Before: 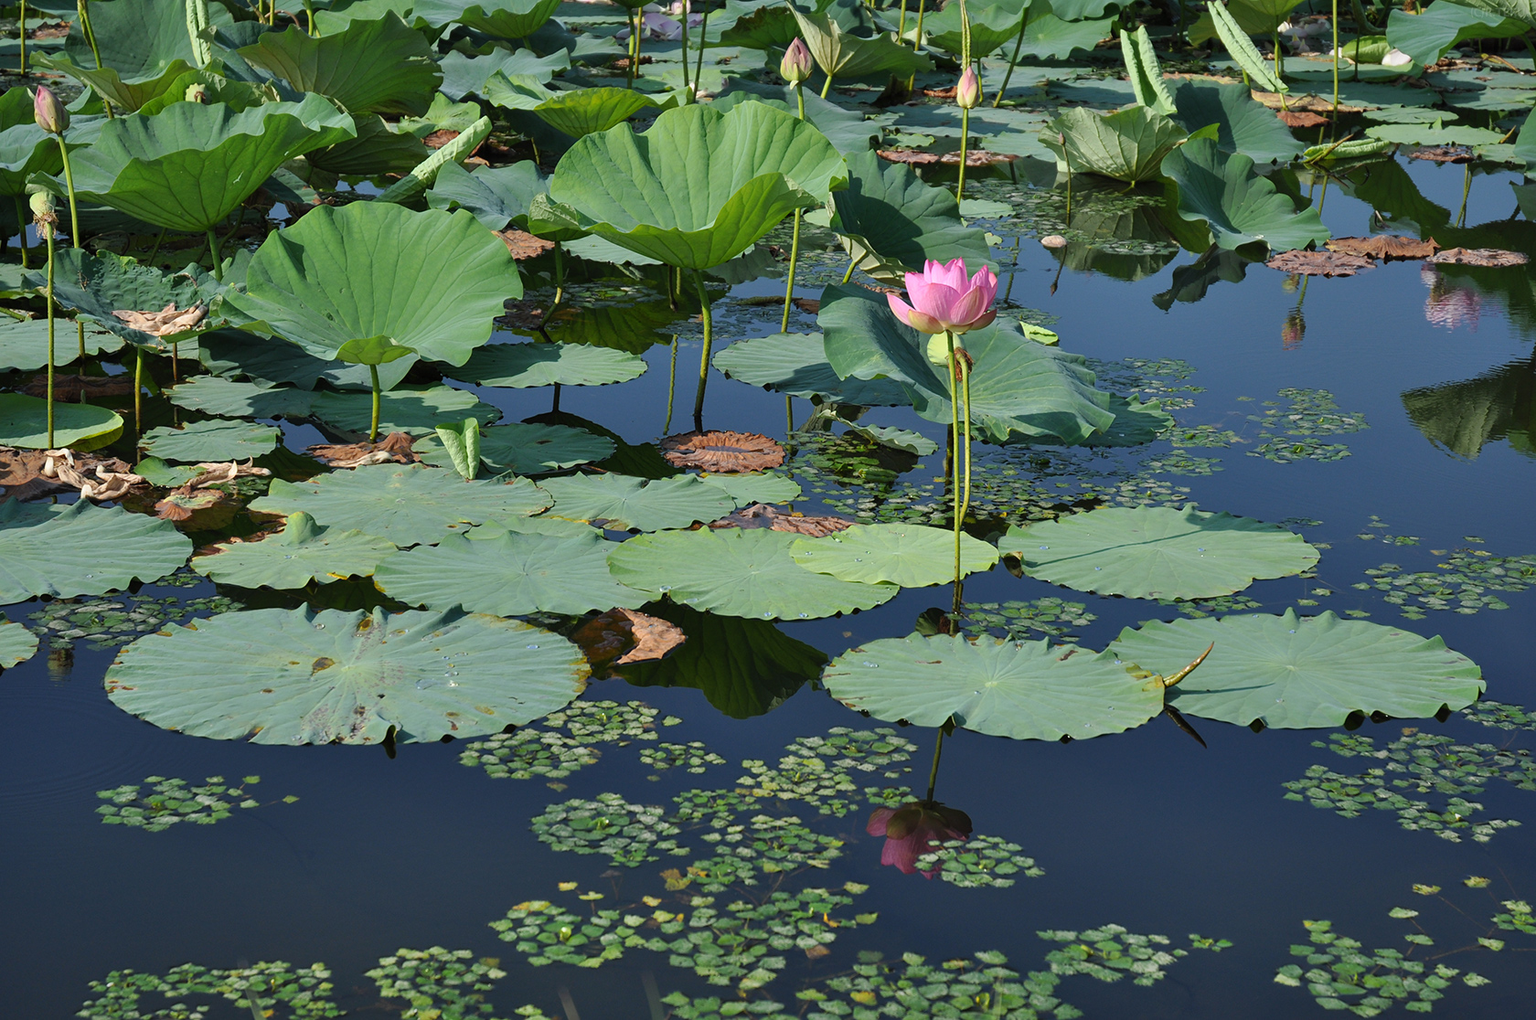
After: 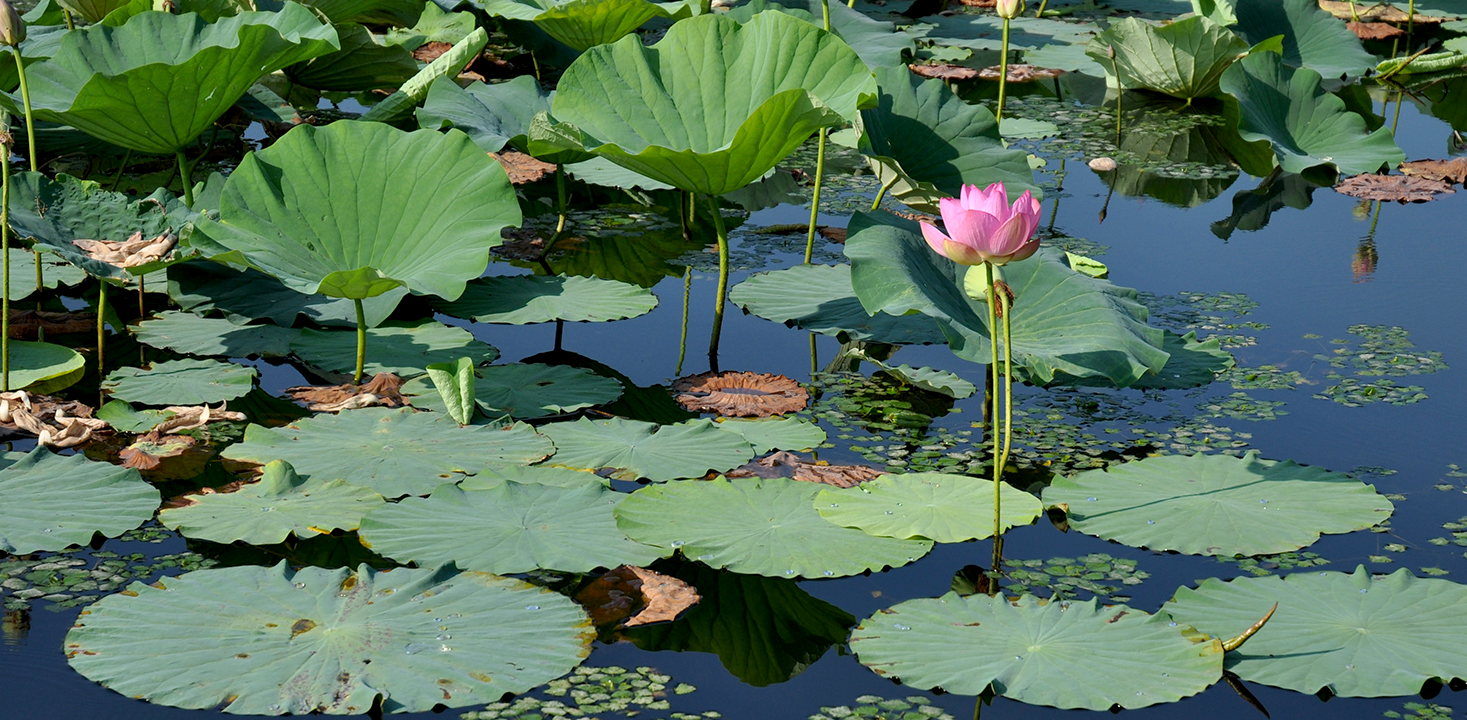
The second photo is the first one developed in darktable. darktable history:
crop: left 3.015%, top 8.969%, right 9.647%, bottom 26.457%
exposure: black level correction 0.007, exposure 0.093 EV, compensate highlight preservation false
